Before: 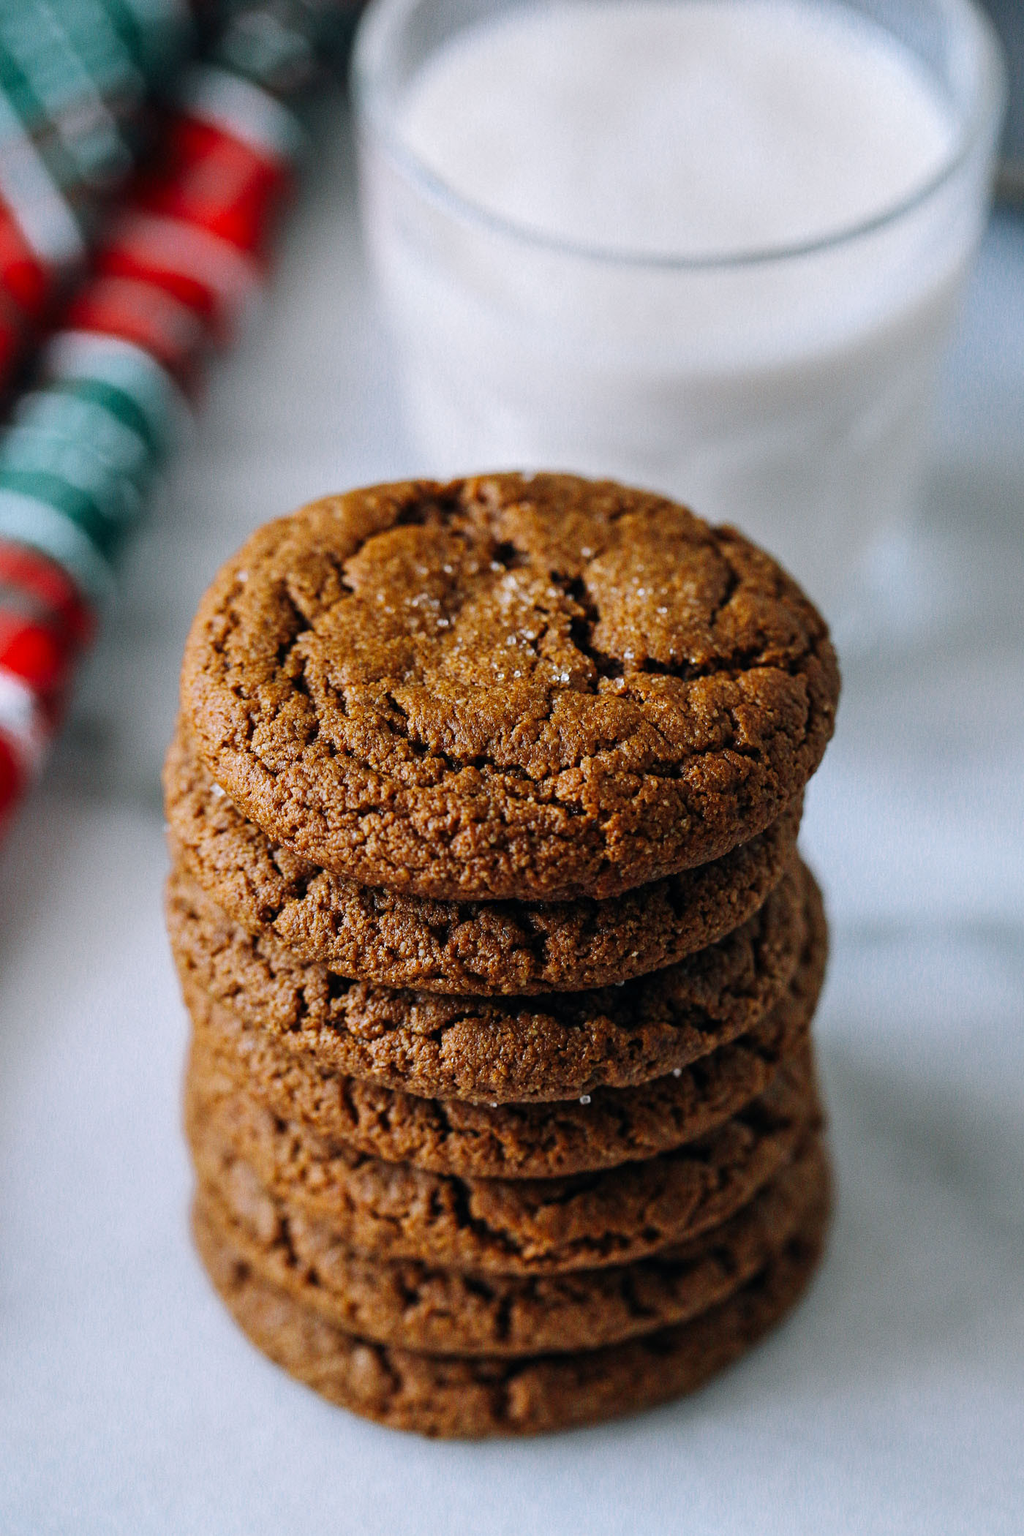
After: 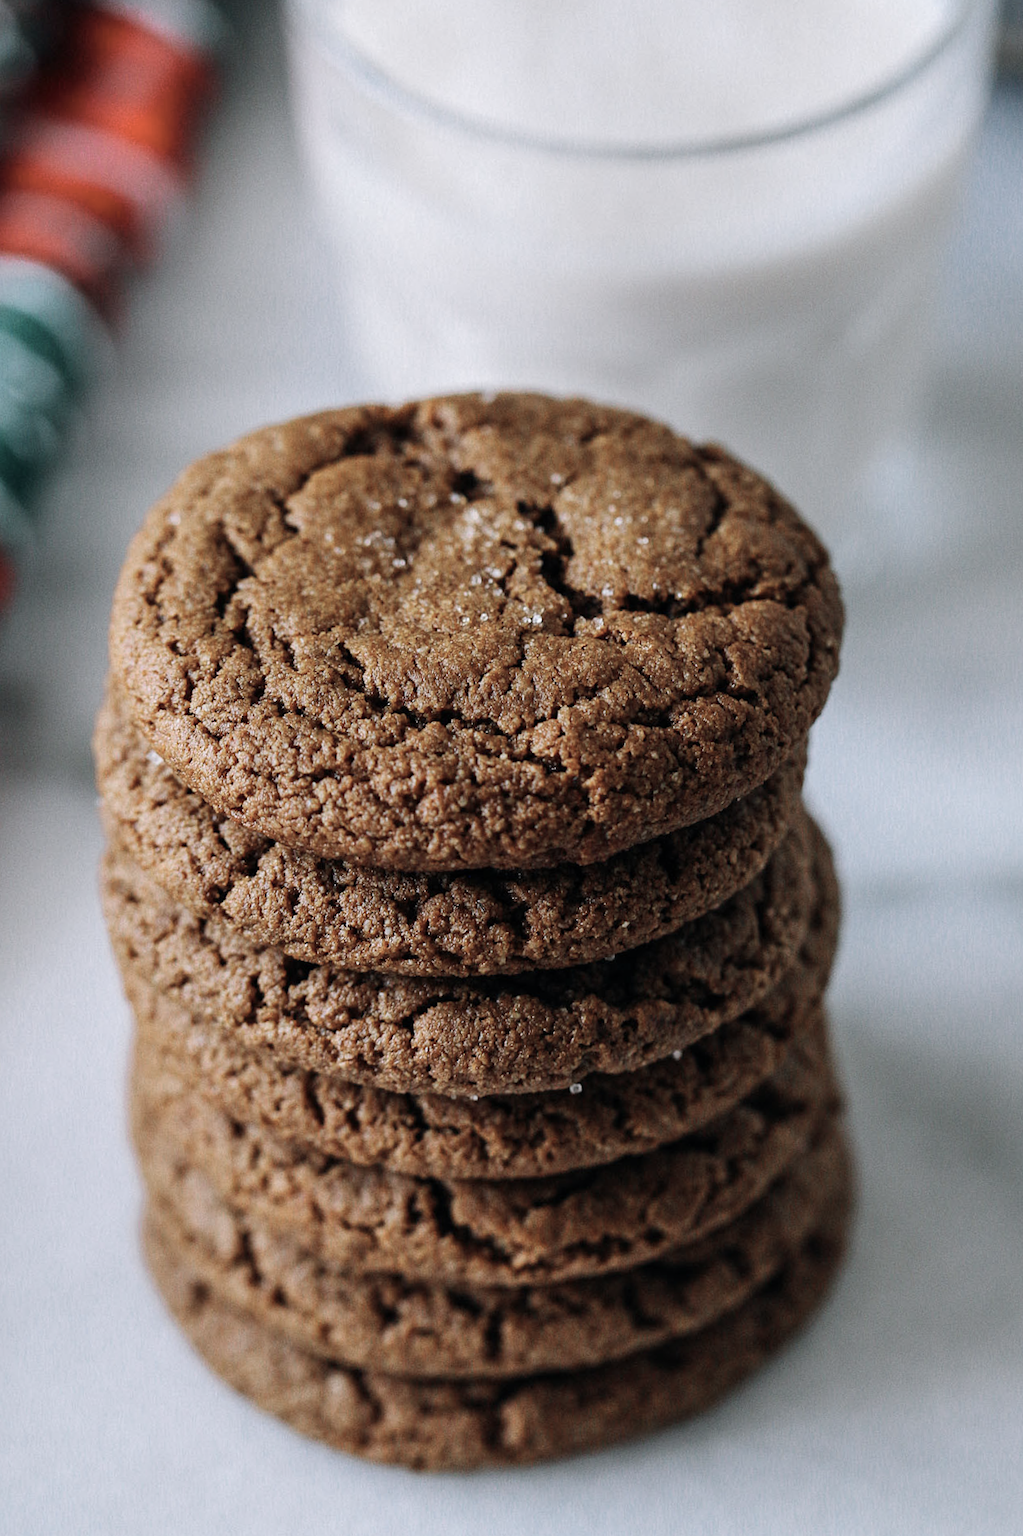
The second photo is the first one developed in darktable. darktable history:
color zones: curves: ch0 [(0, 0.559) (0.153, 0.551) (0.229, 0.5) (0.429, 0.5) (0.571, 0.5) (0.714, 0.5) (0.857, 0.5) (1, 0.559)]; ch1 [(0, 0.417) (0.112, 0.336) (0.213, 0.26) (0.429, 0.34) (0.571, 0.35) (0.683, 0.331) (0.857, 0.344) (1, 0.417)]
crop and rotate: angle 1.96°, left 5.673%, top 5.673%
